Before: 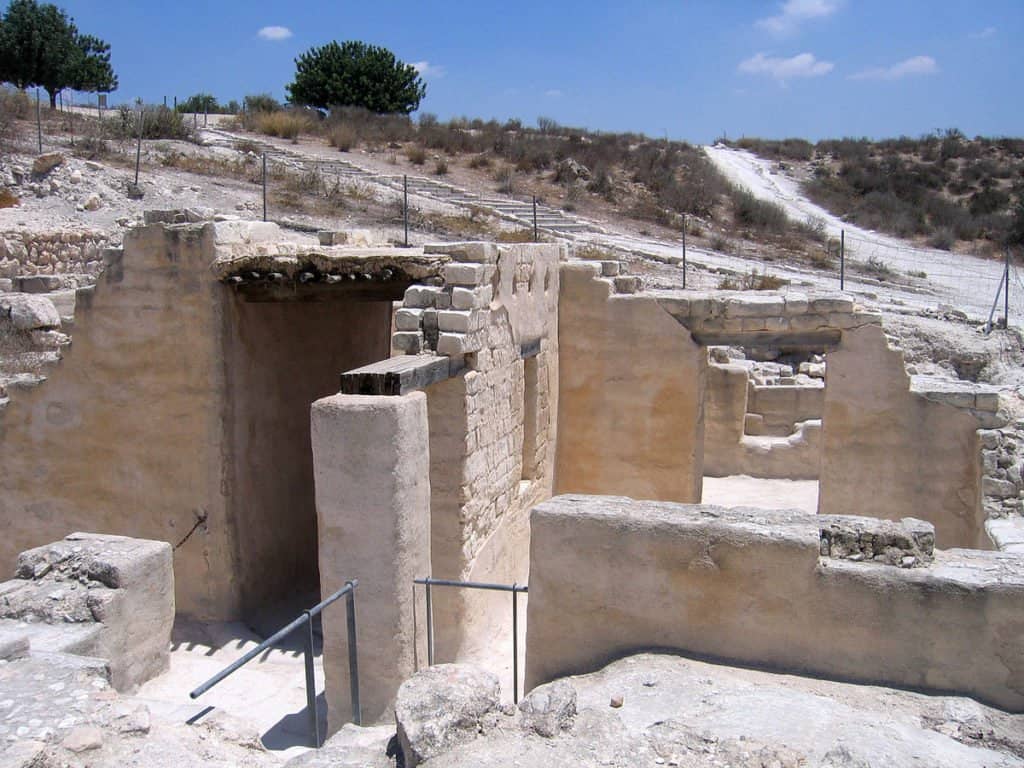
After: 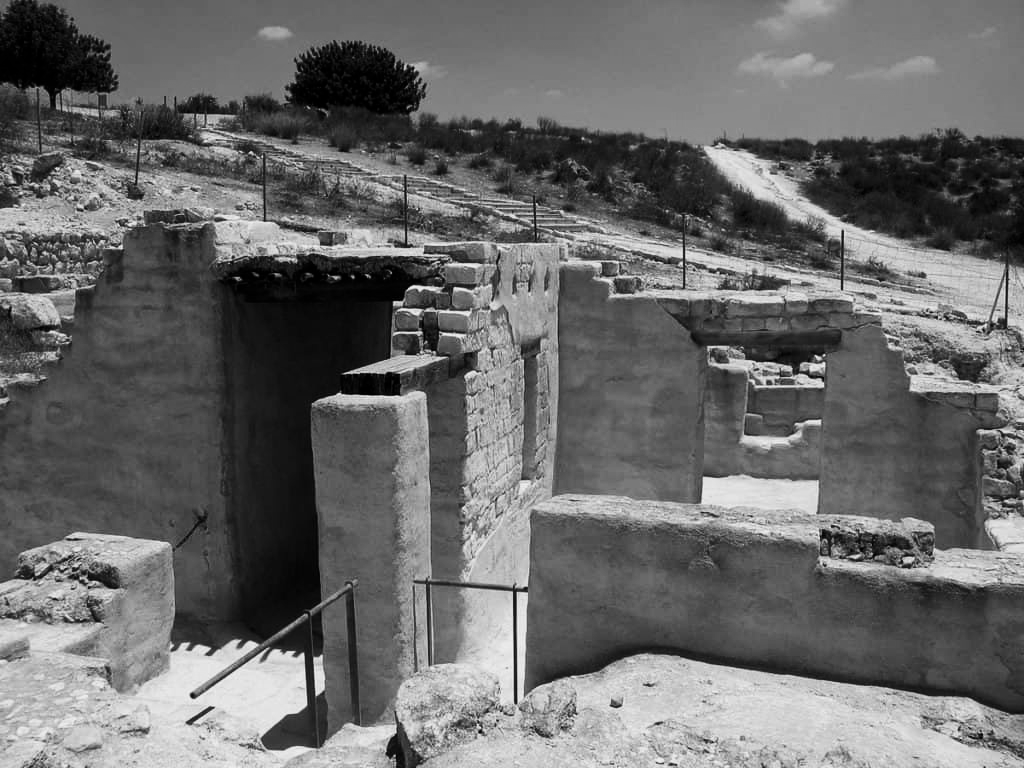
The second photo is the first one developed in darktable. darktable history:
monochrome: a -74.22, b 78.2
contrast brightness saturation: contrast 0.19, brightness -0.24, saturation 0.11
